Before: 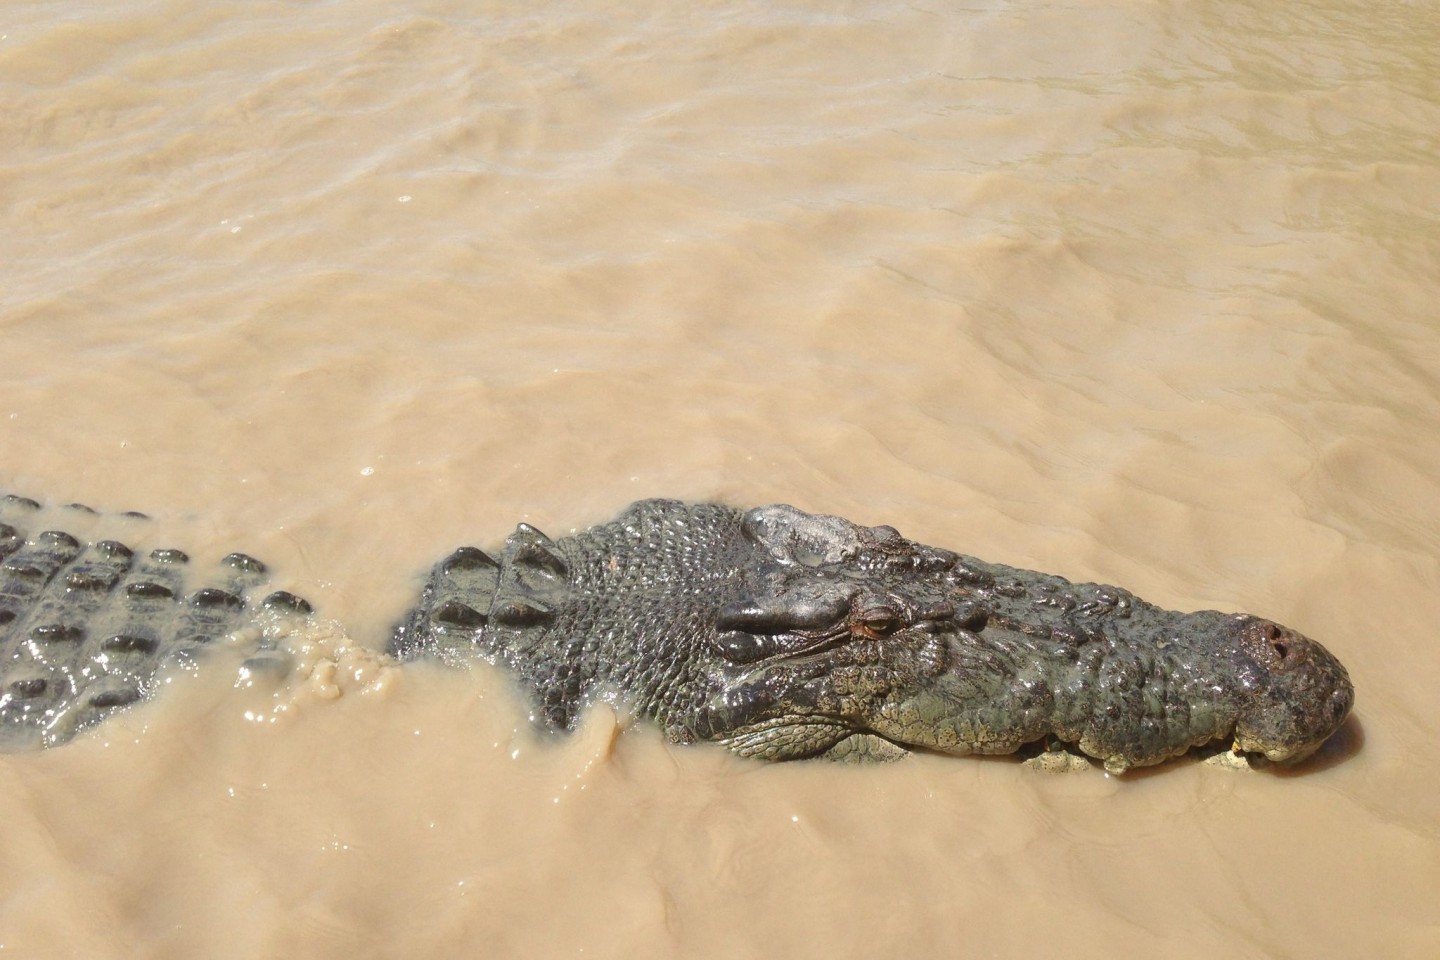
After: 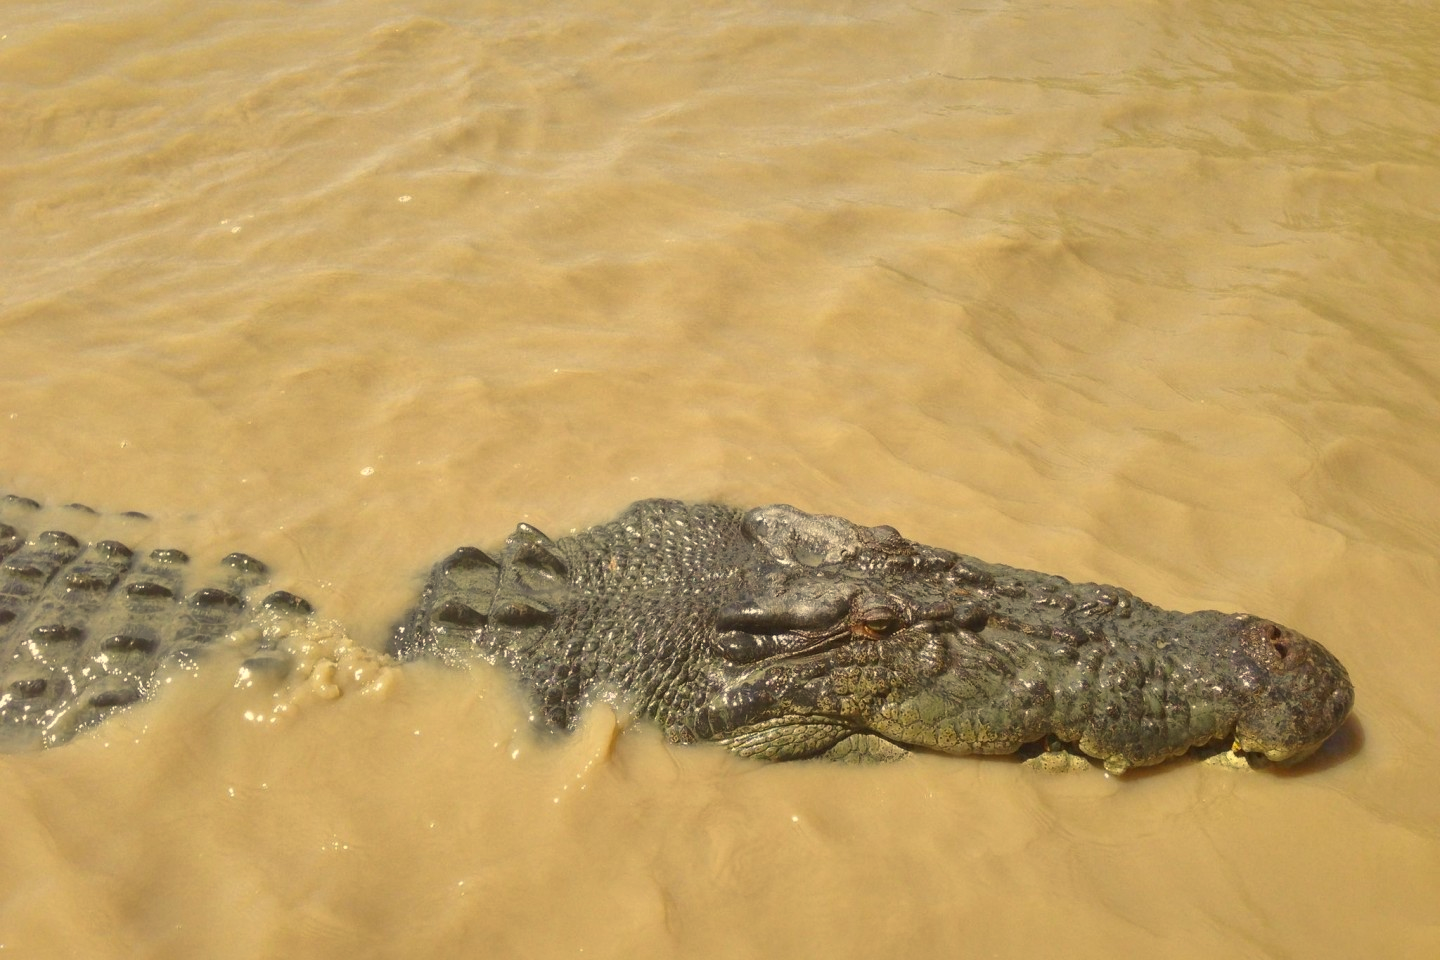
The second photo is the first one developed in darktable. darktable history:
color correction: highlights a* 2.65, highlights b* 23.05
local contrast: mode bilateral grid, contrast 11, coarseness 26, detail 112%, midtone range 0.2
shadows and highlights: on, module defaults
